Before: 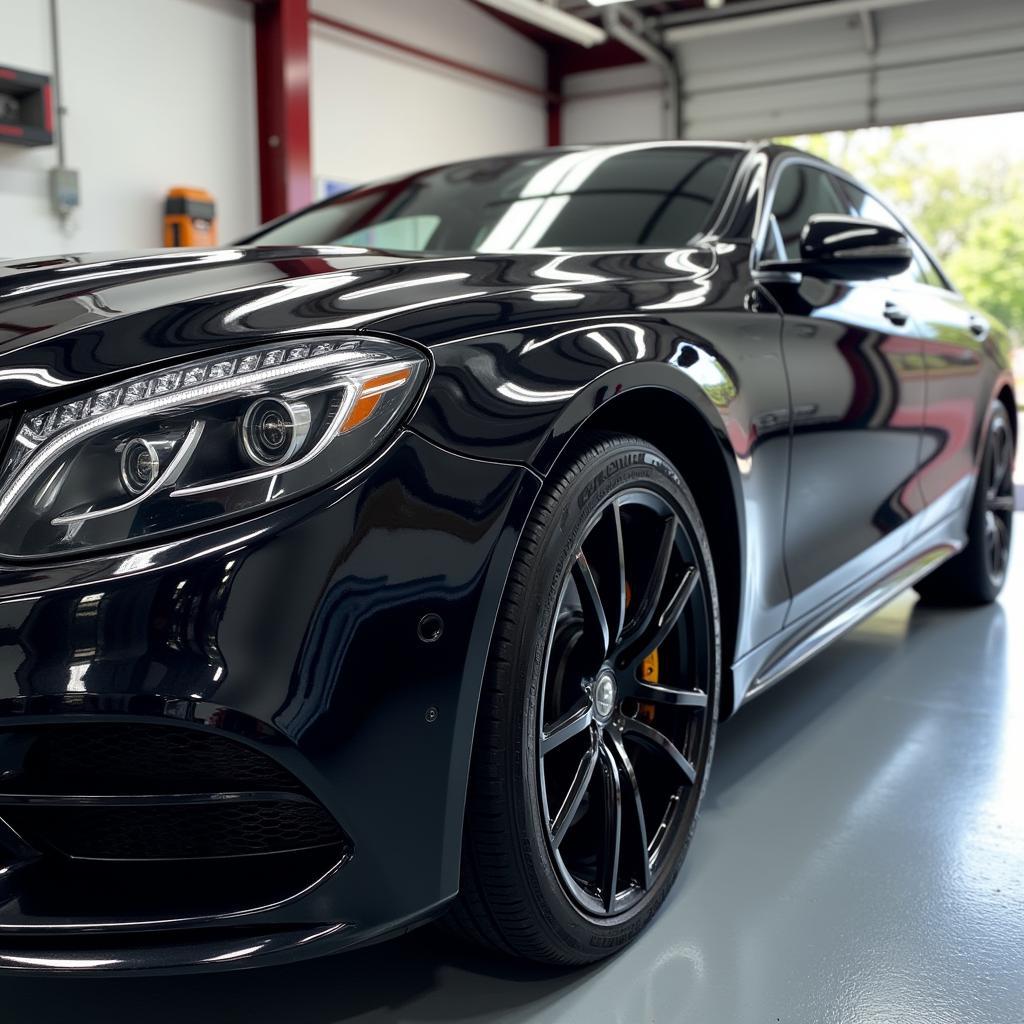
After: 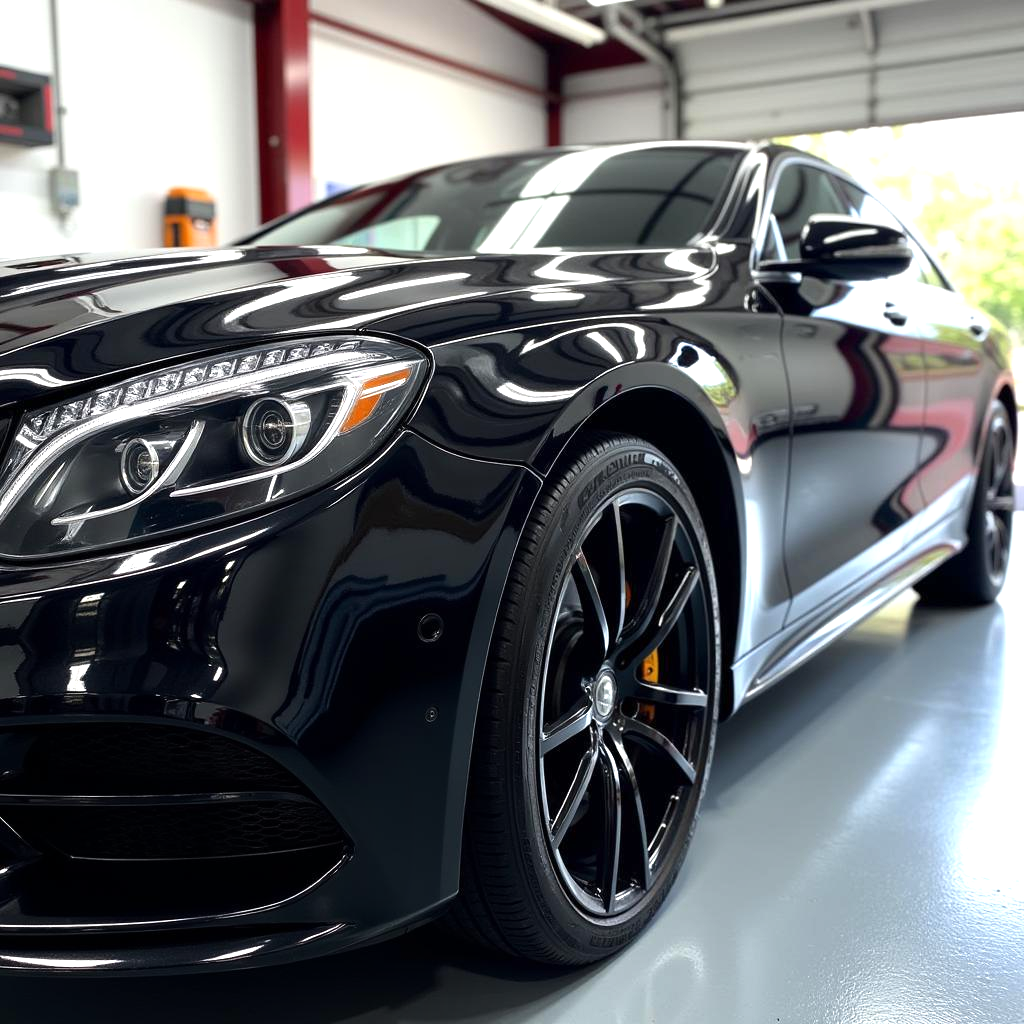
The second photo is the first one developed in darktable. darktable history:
tone equalizer: -8 EV -0.744 EV, -7 EV -0.702 EV, -6 EV -0.604 EV, -5 EV -0.42 EV, -3 EV 0.405 EV, -2 EV 0.6 EV, -1 EV 0.687 EV, +0 EV 0.749 EV, smoothing diameter 24.82%, edges refinement/feathering 9.18, preserve details guided filter
